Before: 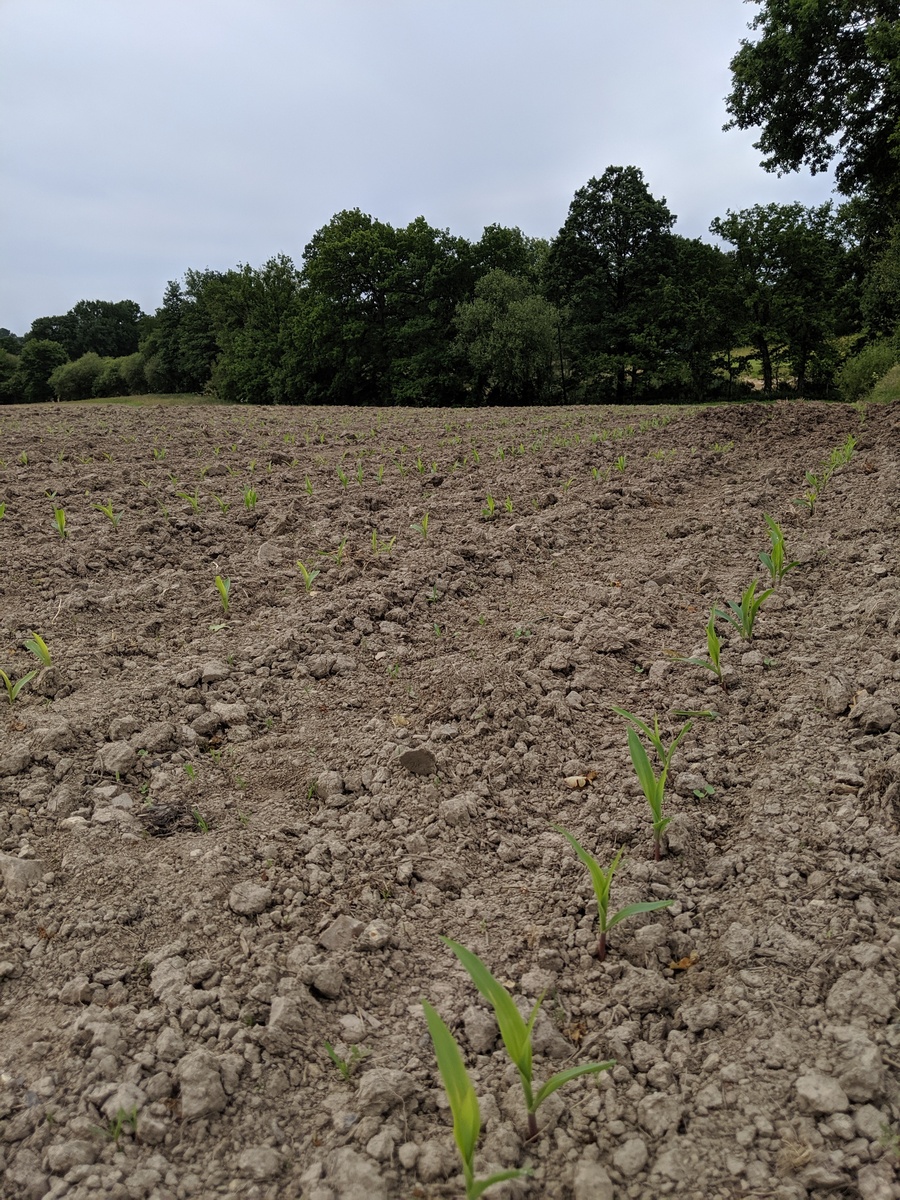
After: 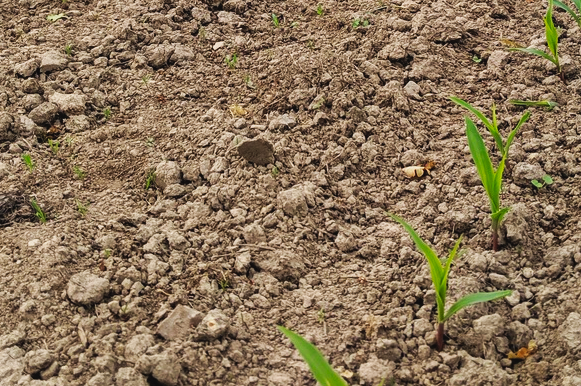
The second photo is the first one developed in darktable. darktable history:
crop: left 18.016%, top 50.899%, right 17.408%, bottom 16.857%
contrast brightness saturation: contrast -0.102, brightness 0.043, saturation 0.082
tone curve: curves: ch0 [(0, 0) (0.187, 0.12) (0.384, 0.363) (0.577, 0.681) (0.735, 0.881) (0.864, 0.959) (1, 0.987)]; ch1 [(0, 0) (0.402, 0.36) (0.476, 0.466) (0.501, 0.501) (0.518, 0.514) (0.564, 0.614) (0.614, 0.664) (0.741, 0.829) (1, 1)]; ch2 [(0, 0) (0.429, 0.387) (0.483, 0.481) (0.503, 0.501) (0.522, 0.531) (0.564, 0.605) (0.615, 0.697) (0.702, 0.774) (1, 0.895)], preserve colors none
